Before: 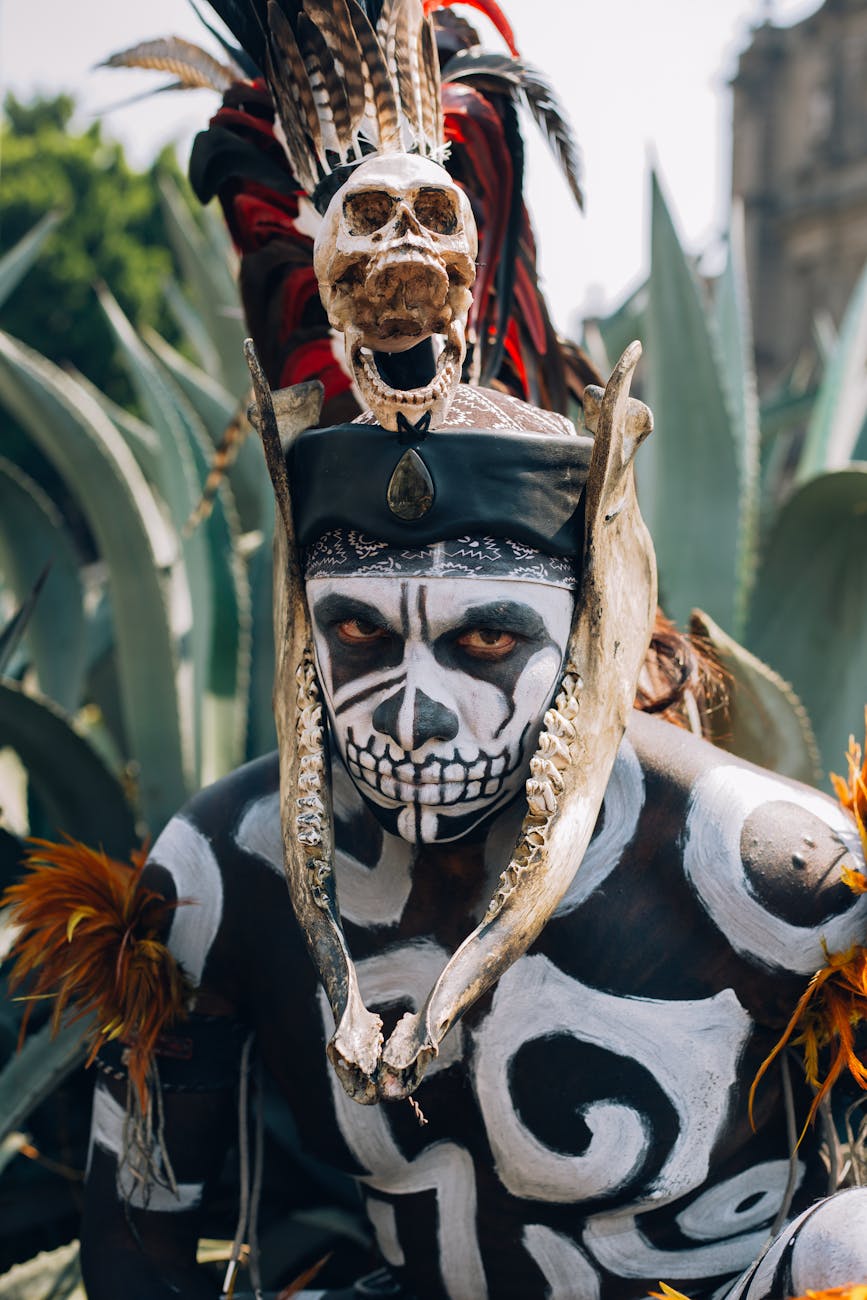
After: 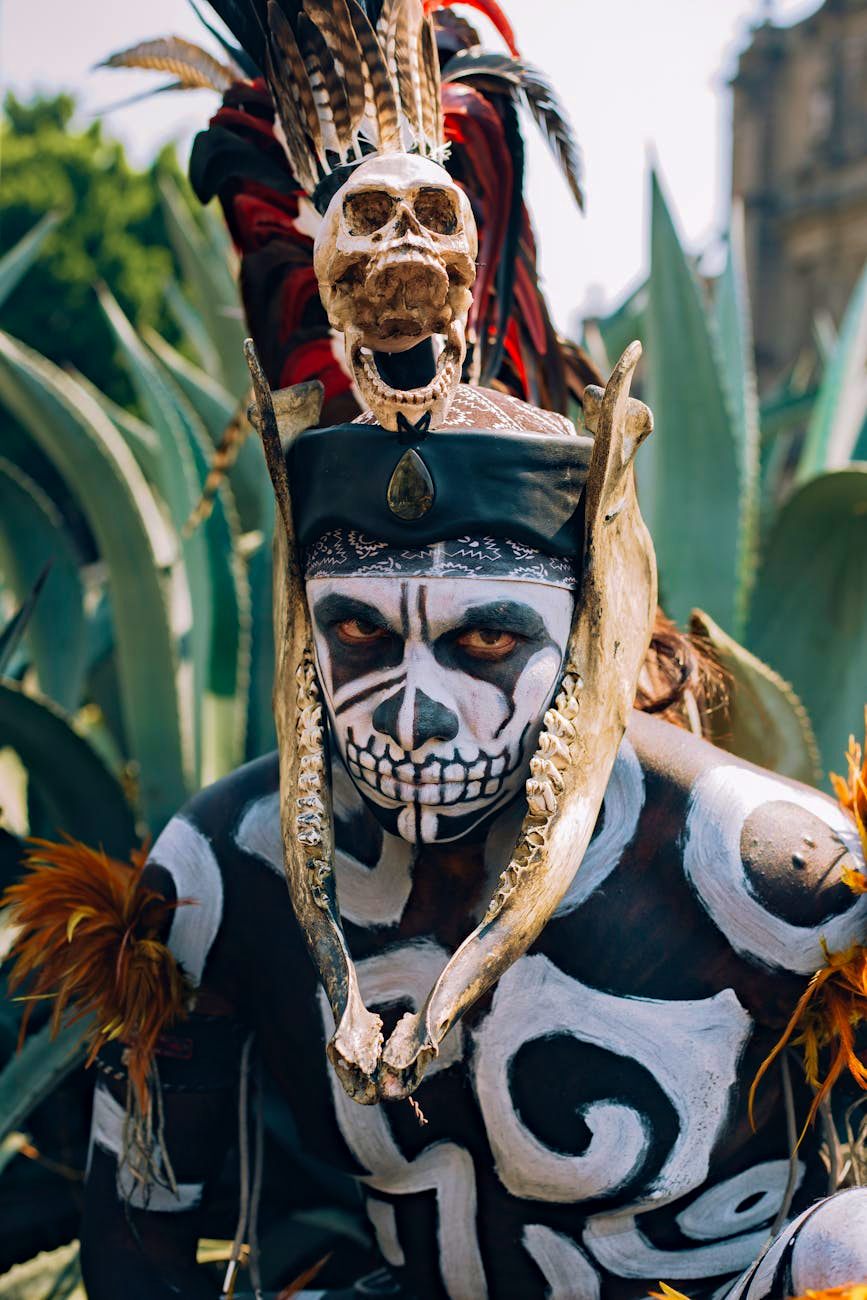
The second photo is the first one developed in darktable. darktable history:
haze removal: compatibility mode true, adaptive false
velvia: strength 45.63%
